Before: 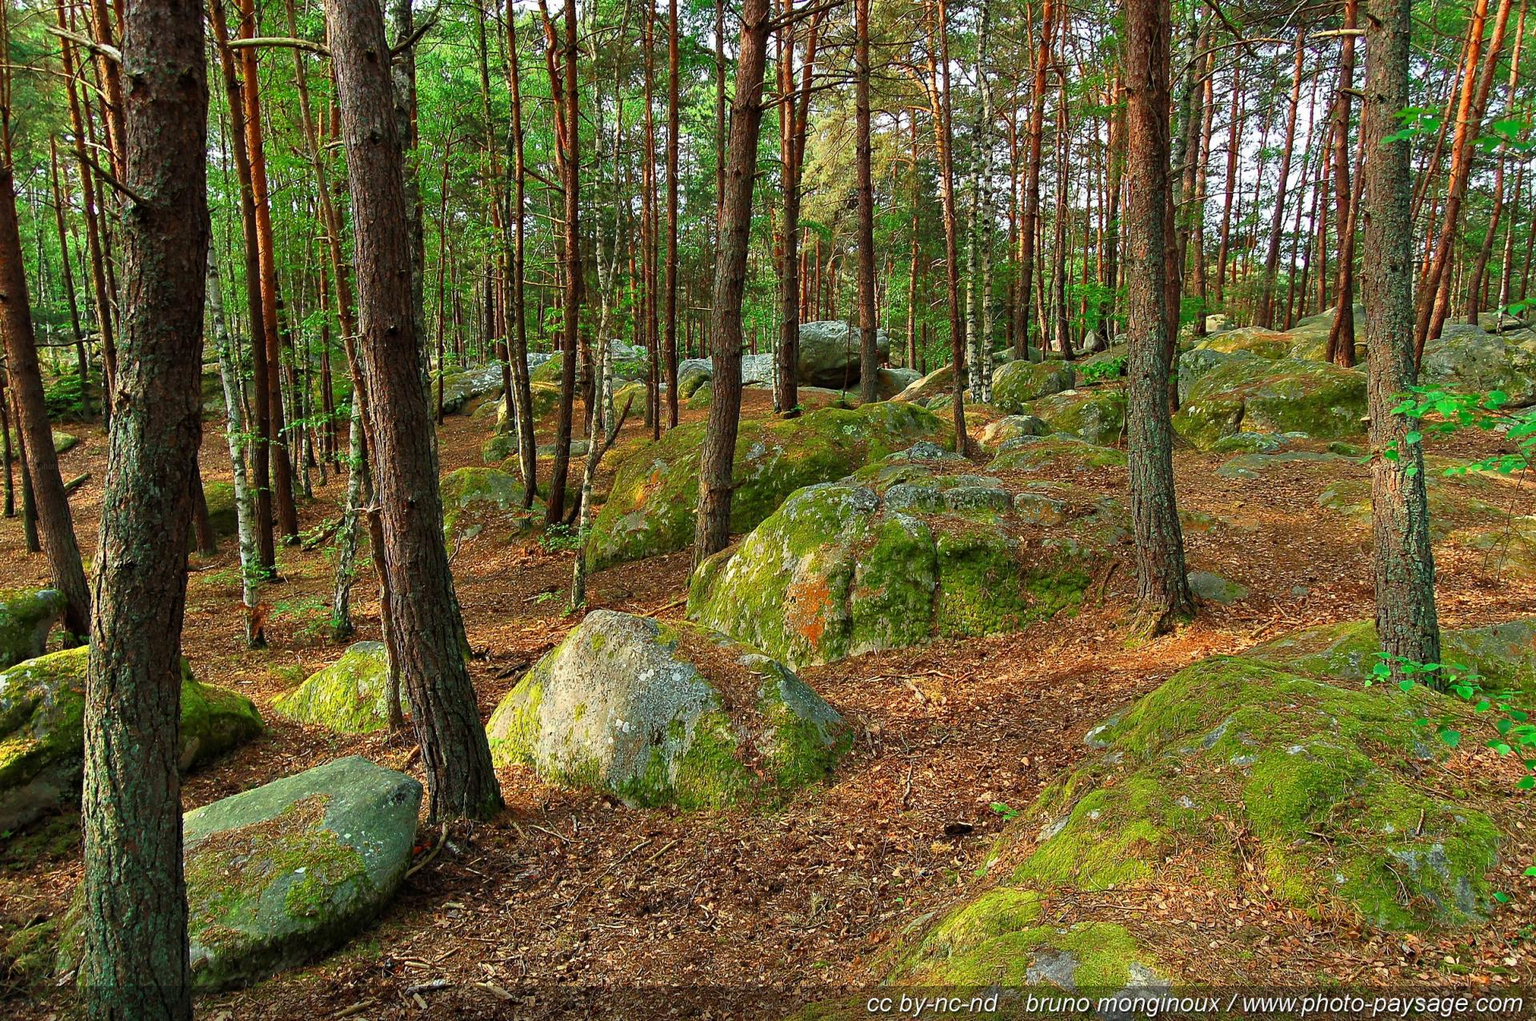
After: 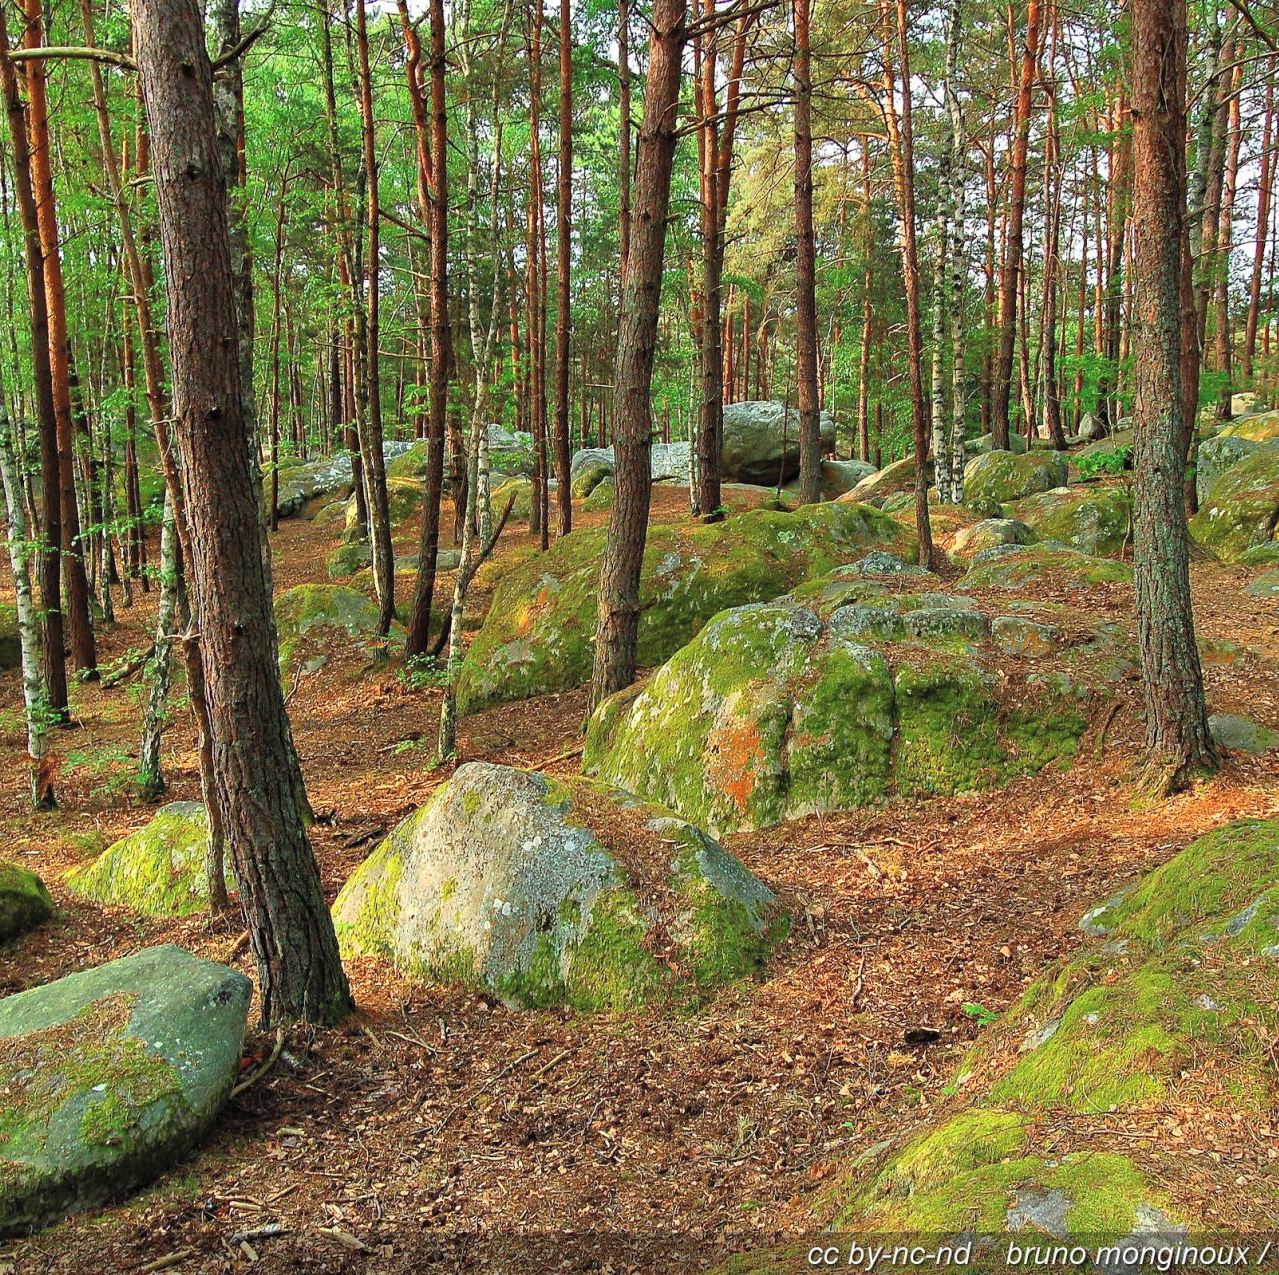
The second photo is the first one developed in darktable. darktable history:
crop and rotate: left 14.385%, right 18.948%
contrast brightness saturation: brightness 0.13
